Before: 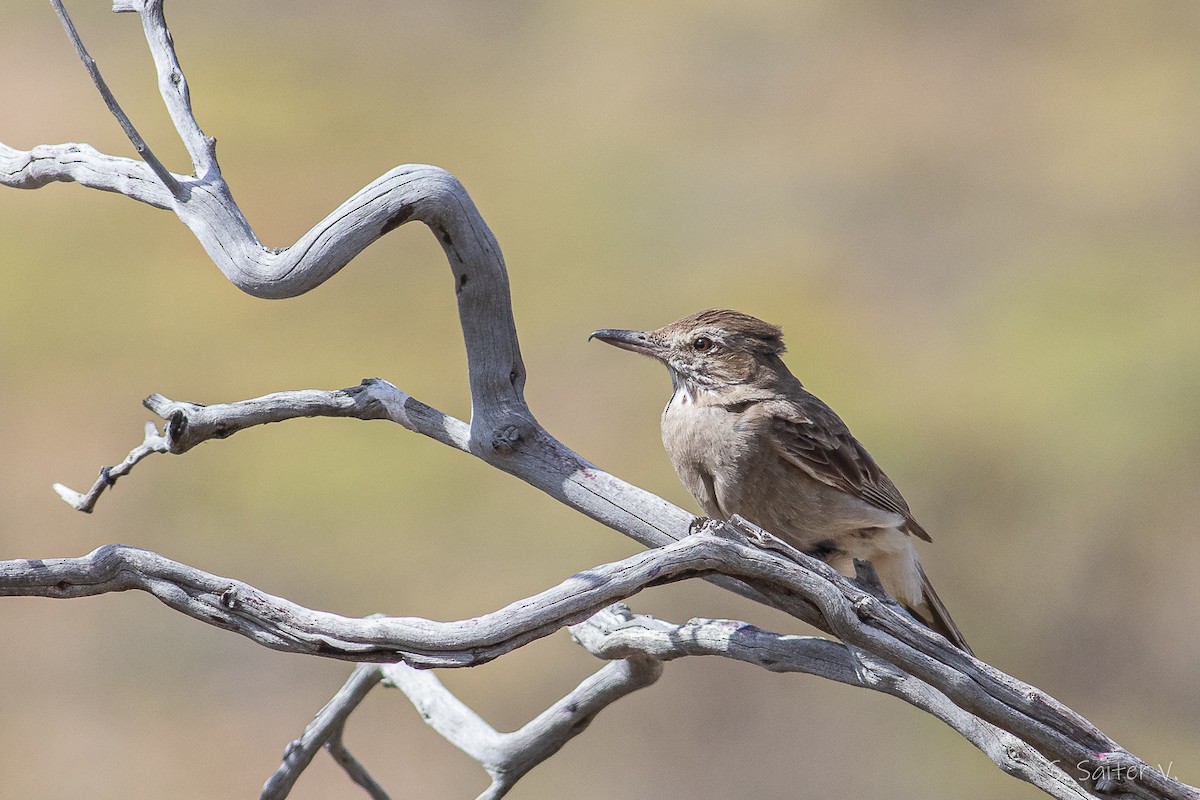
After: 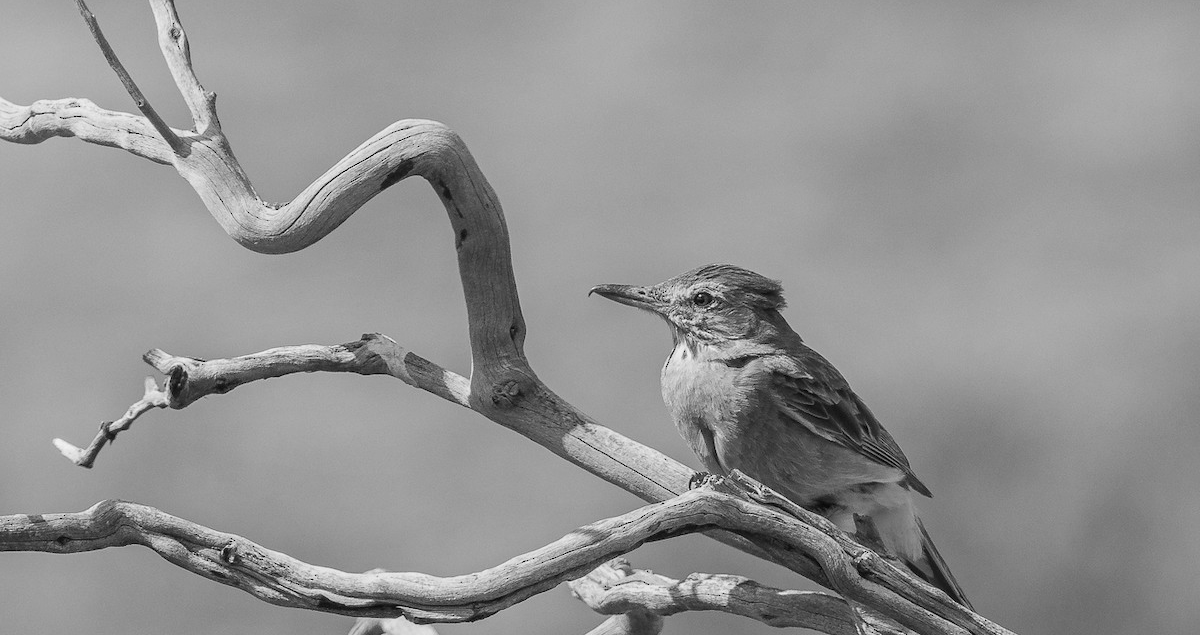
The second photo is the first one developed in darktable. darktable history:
monochrome: a 26.22, b 42.67, size 0.8
vibrance: vibrance 50%
crop and rotate: top 5.667%, bottom 14.937%
